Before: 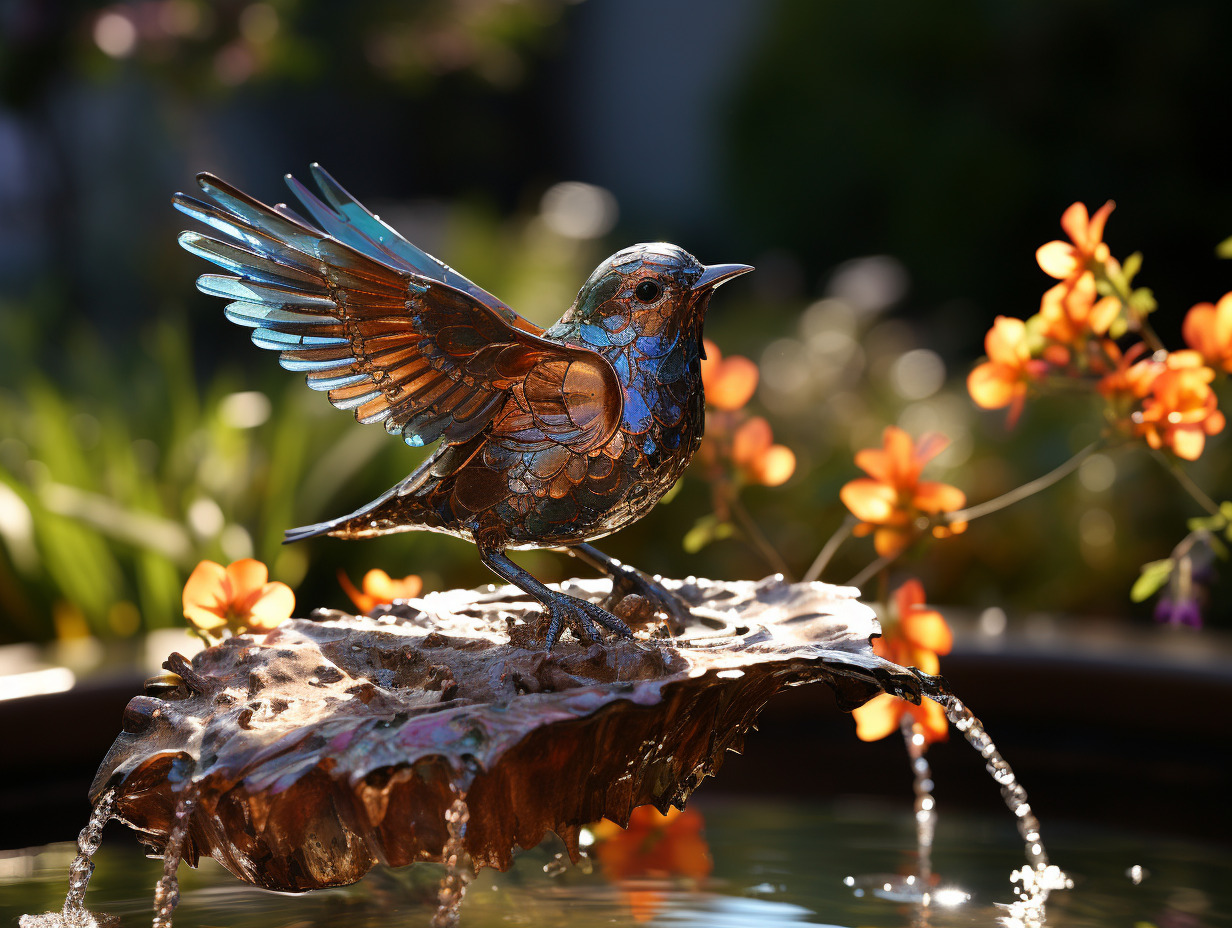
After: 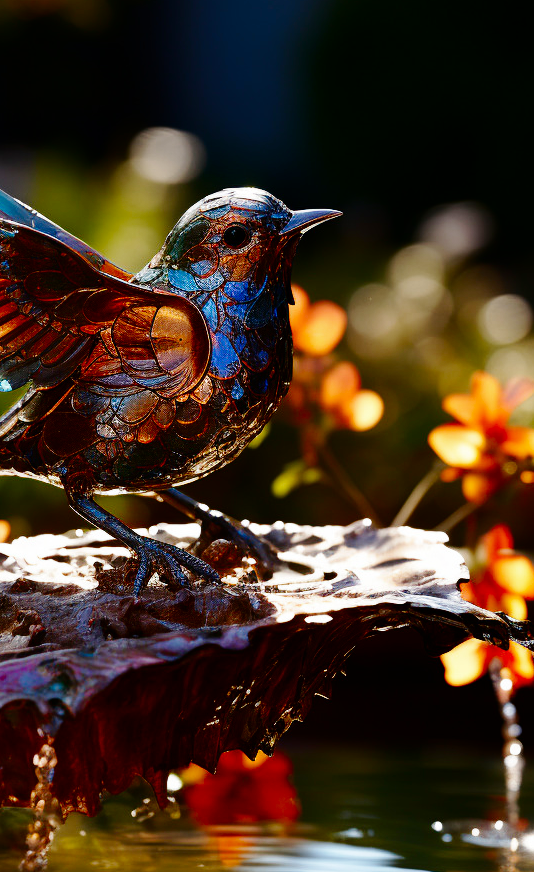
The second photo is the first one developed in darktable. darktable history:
contrast brightness saturation: brightness -0.2, saturation 0.08
crop: left 33.452%, top 6.025%, right 23.155%
base curve: curves: ch0 [(0, 0) (0.036, 0.025) (0.121, 0.166) (0.206, 0.329) (0.605, 0.79) (1, 1)], preserve colors none
